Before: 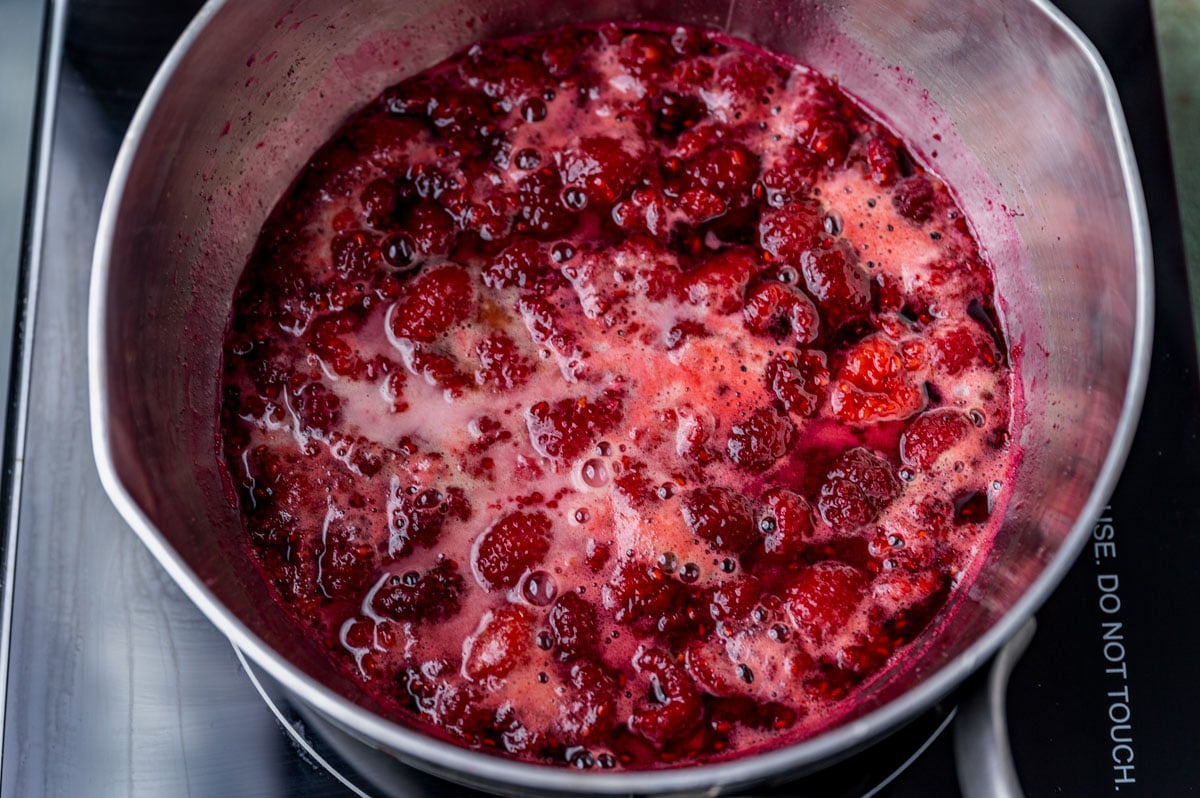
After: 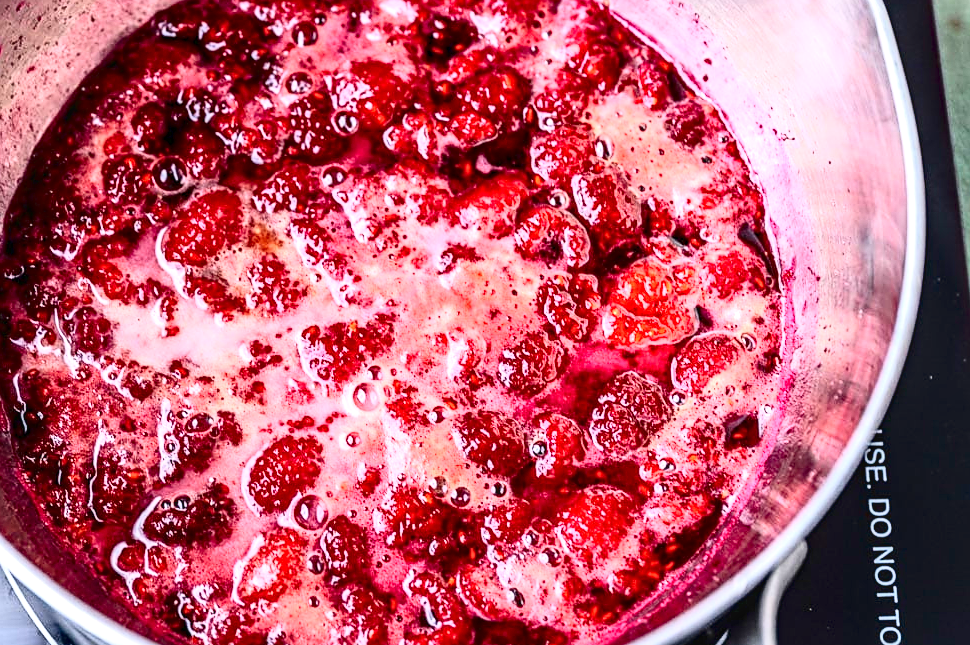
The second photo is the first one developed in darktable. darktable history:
contrast brightness saturation: contrast 0.4, brightness 0.05, saturation 0.25
color balance: contrast -15%
sharpen: on, module defaults
exposure: black level correction 0, exposure 1.5 EV, compensate exposure bias true, compensate highlight preservation false
local contrast: on, module defaults
crop: left 19.159%, top 9.58%, bottom 9.58%
tone equalizer: -8 EV 0.001 EV, -7 EV -0.004 EV, -6 EV 0.009 EV, -5 EV 0.032 EV, -4 EV 0.276 EV, -3 EV 0.644 EV, -2 EV 0.584 EV, -1 EV 0.187 EV, +0 EV 0.024 EV
